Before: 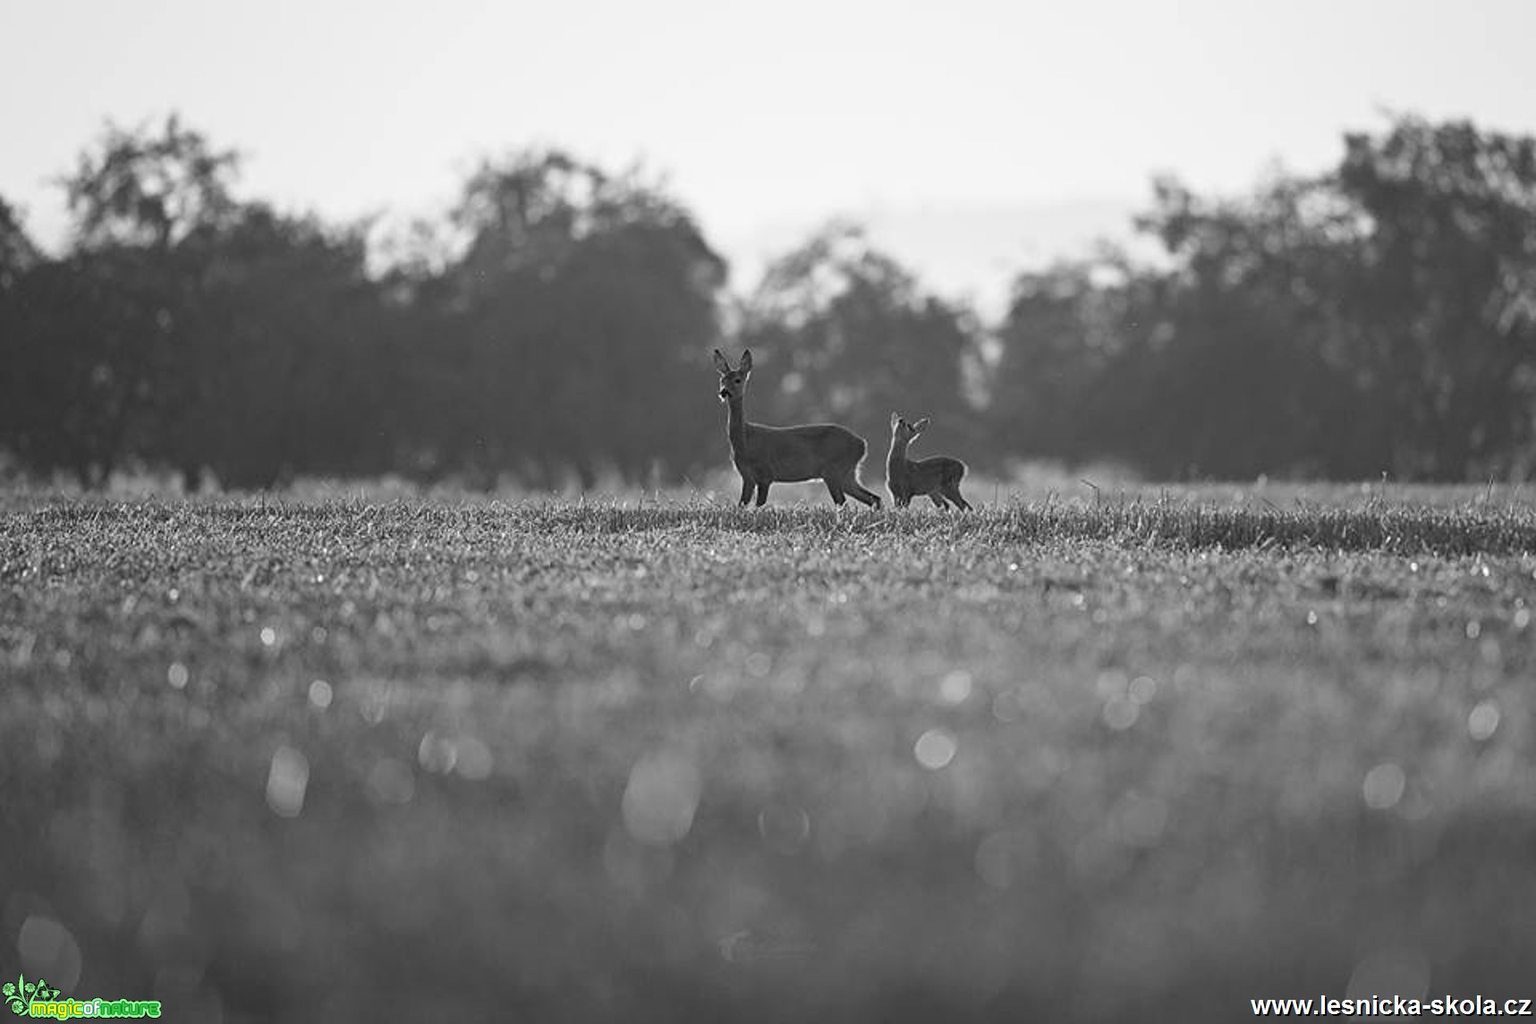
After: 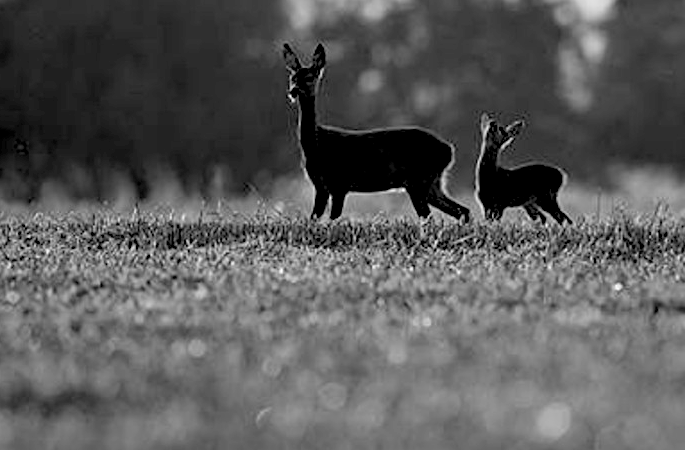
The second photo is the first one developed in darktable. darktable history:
crop: left 29.997%, top 30.376%, right 30.078%, bottom 30.257%
exposure: black level correction 0.057, compensate highlight preservation false
